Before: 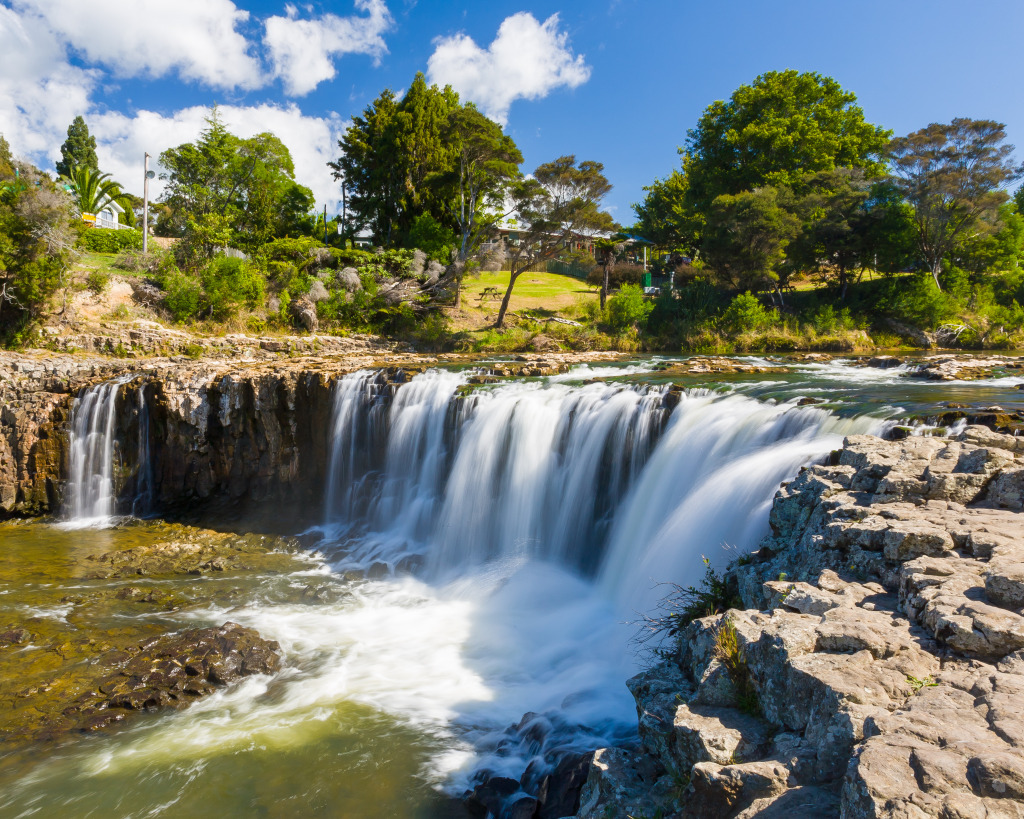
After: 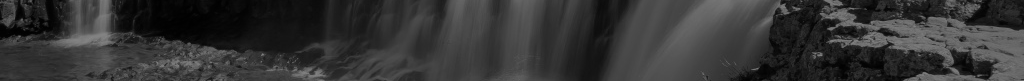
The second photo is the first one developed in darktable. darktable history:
crop and rotate: top 59.084%, bottom 30.916%
exposure: exposure -2.002 EV, compensate highlight preservation false
vignetting: fall-off radius 60.65%
color zones: curves: ch0 [(0.004, 0.588) (0.116, 0.636) (0.259, 0.476) (0.423, 0.464) (0.75, 0.5)]; ch1 [(0, 0) (0.143, 0) (0.286, 0) (0.429, 0) (0.571, 0) (0.714, 0) (0.857, 0)]
